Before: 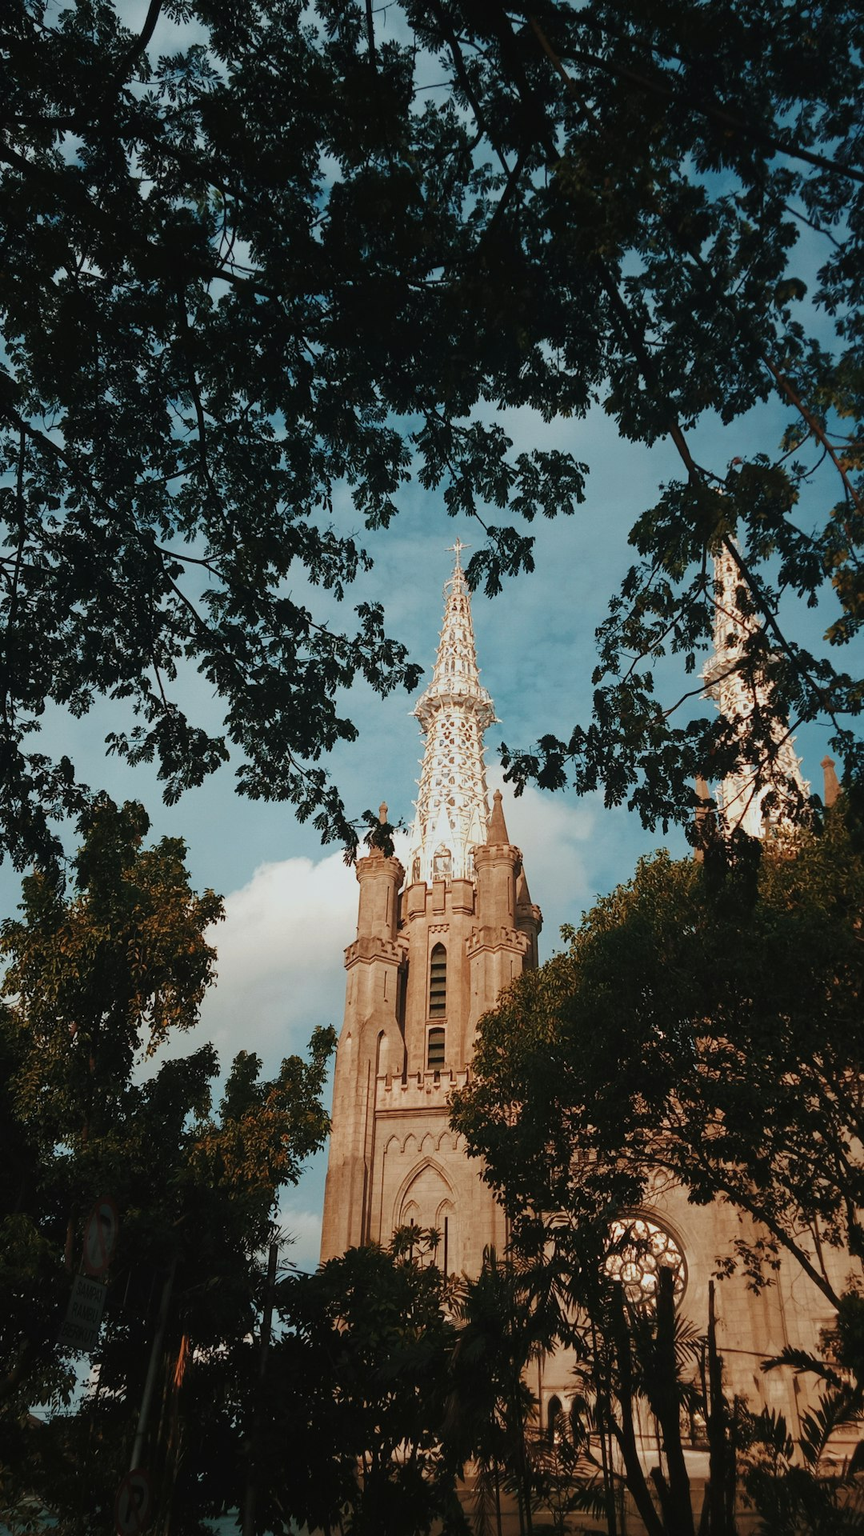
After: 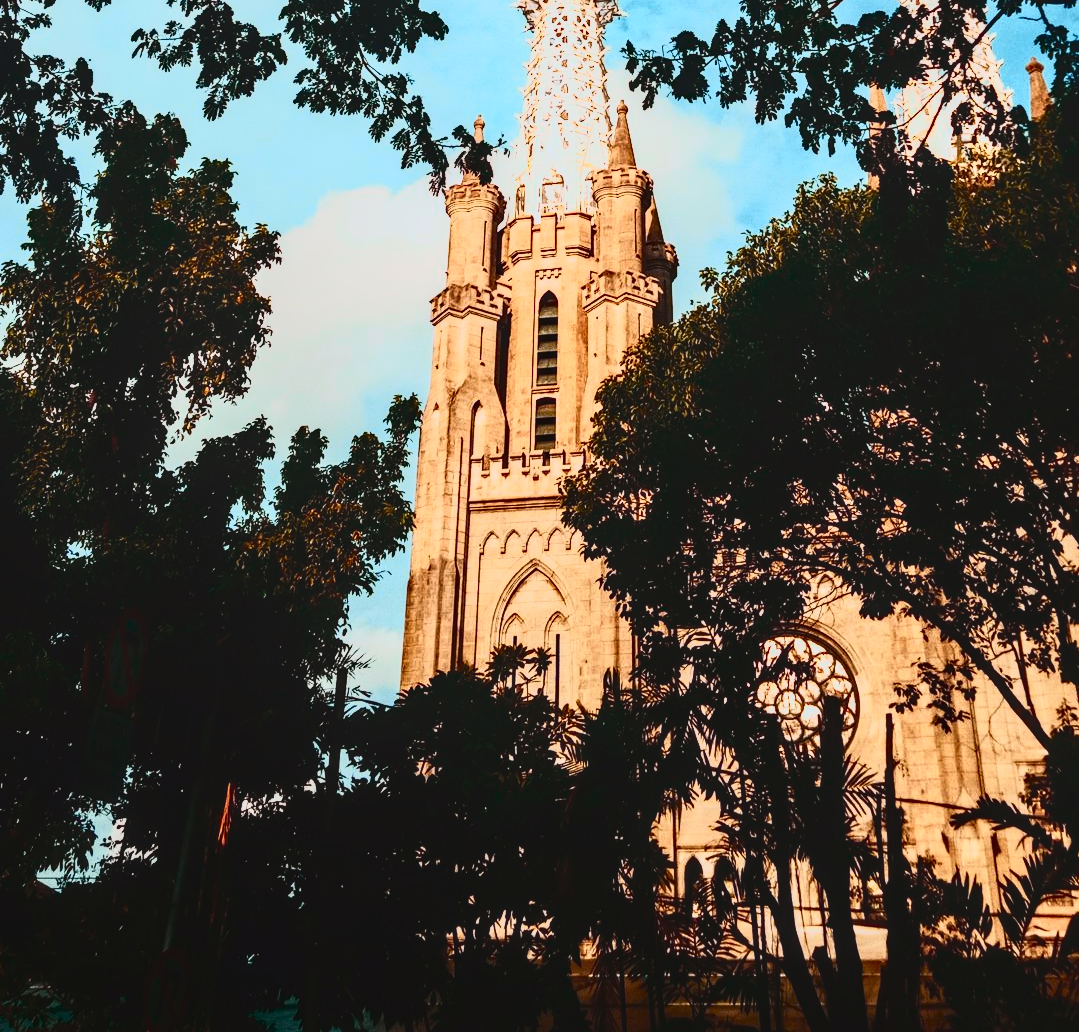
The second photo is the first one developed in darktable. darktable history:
crop and rotate: top 46.23%, right 0.04%
local contrast: on, module defaults
haze removal: strength 0.276, distance 0.257, compatibility mode true, adaptive false
tone curve: curves: ch0 [(0, 0.031) (0.139, 0.084) (0.311, 0.278) (0.495, 0.544) (0.718, 0.816) (0.841, 0.909) (1, 0.967)]; ch1 [(0, 0) (0.272, 0.249) (0.388, 0.385) (0.469, 0.456) (0.495, 0.497) (0.538, 0.545) (0.578, 0.595) (0.707, 0.778) (1, 1)]; ch2 [(0, 0) (0.125, 0.089) (0.353, 0.329) (0.443, 0.408) (0.502, 0.499) (0.557, 0.531) (0.608, 0.631) (1, 1)], color space Lab, independent channels, preserve colors none
exposure: compensate highlight preservation false
contrast brightness saturation: contrast 0.619, brightness 0.337, saturation 0.137
tone equalizer: on, module defaults
